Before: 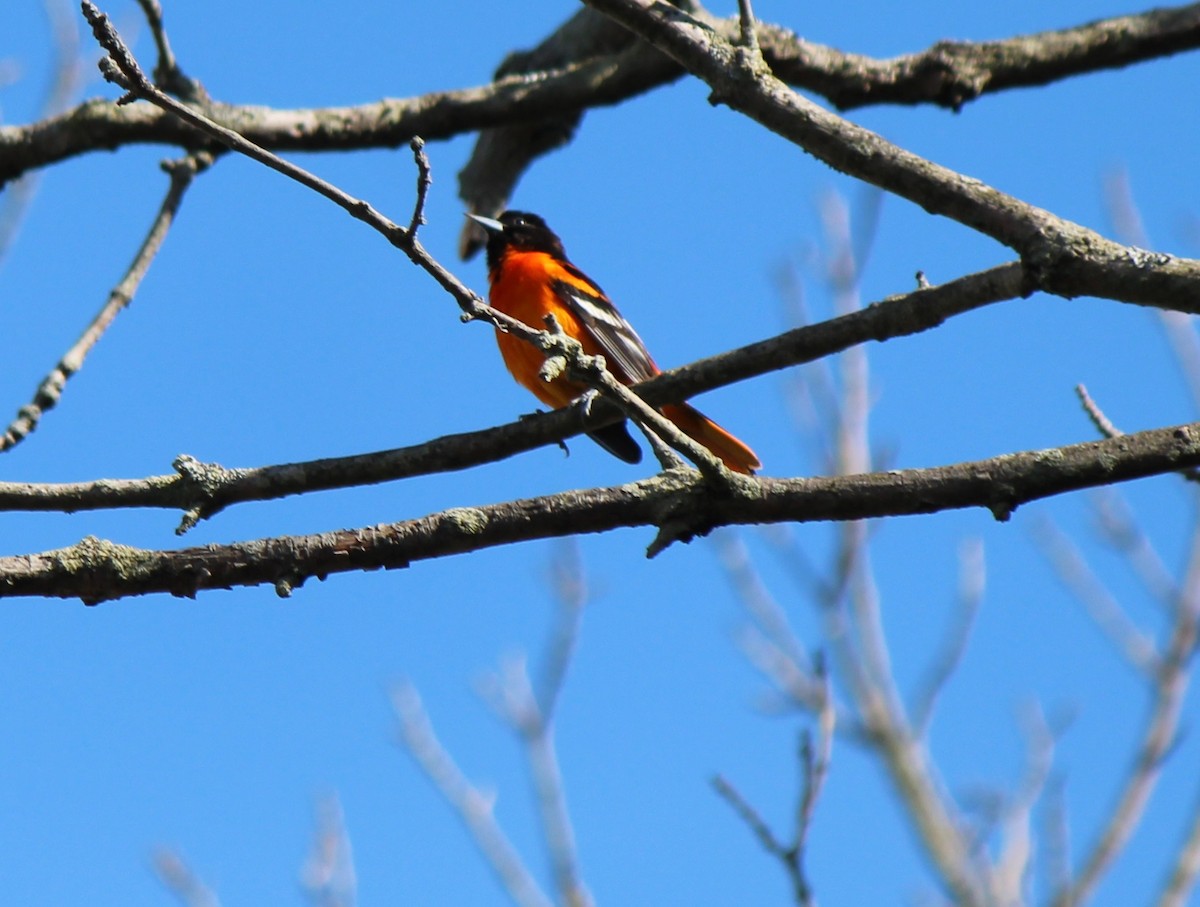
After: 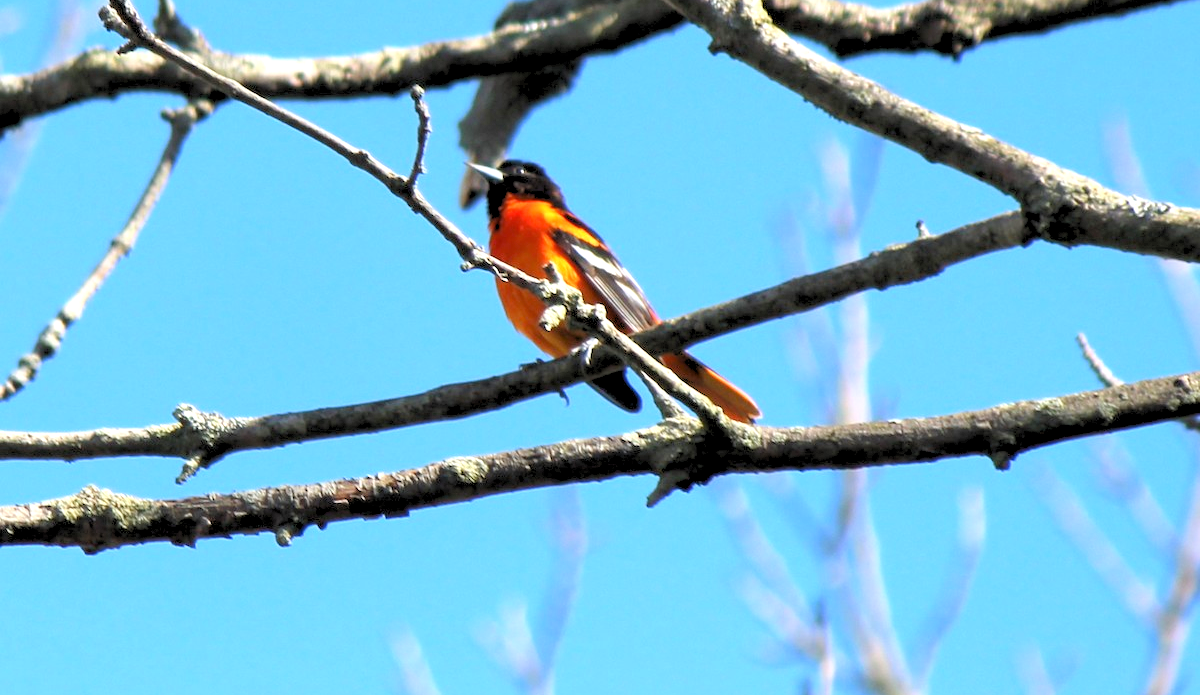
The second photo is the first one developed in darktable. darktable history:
rgb levels: preserve colors sum RGB, levels [[0.038, 0.433, 0.934], [0, 0.5, 1], [0, 0.5, 1]]
crop: top 5.667%, bottom 17.637%
exposure: black level correction 0, exposure 1.2 EV, compensate highlight preservation false
